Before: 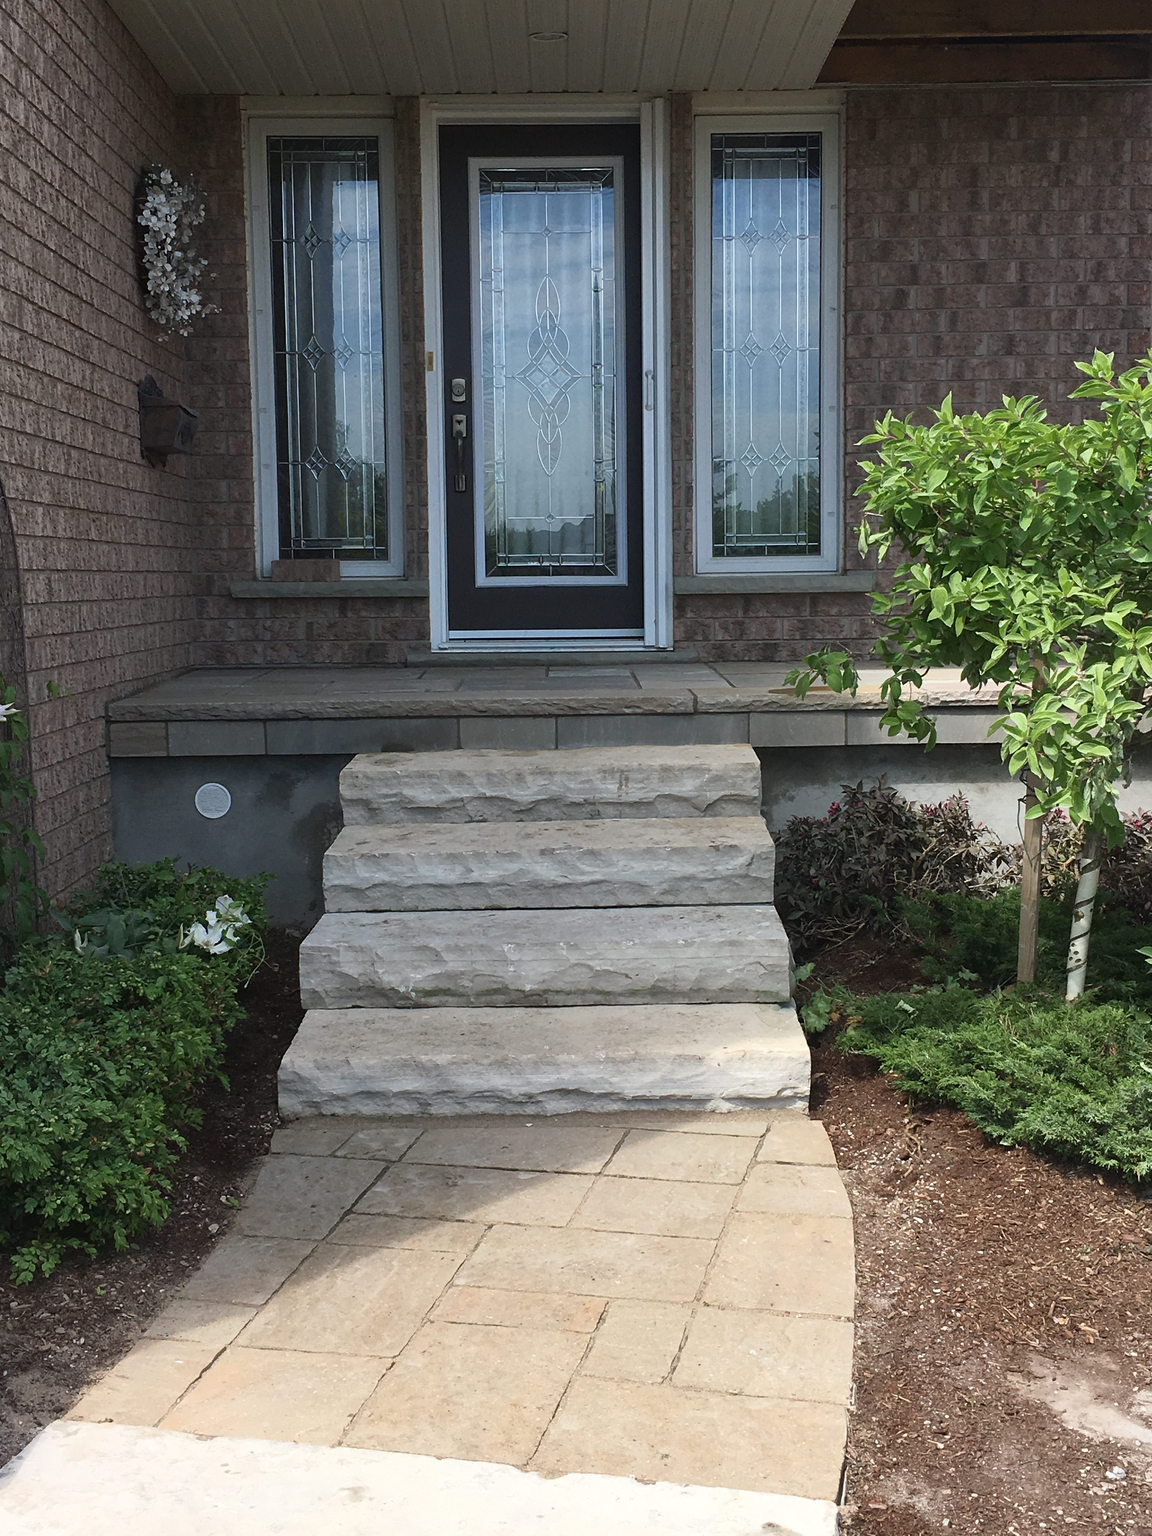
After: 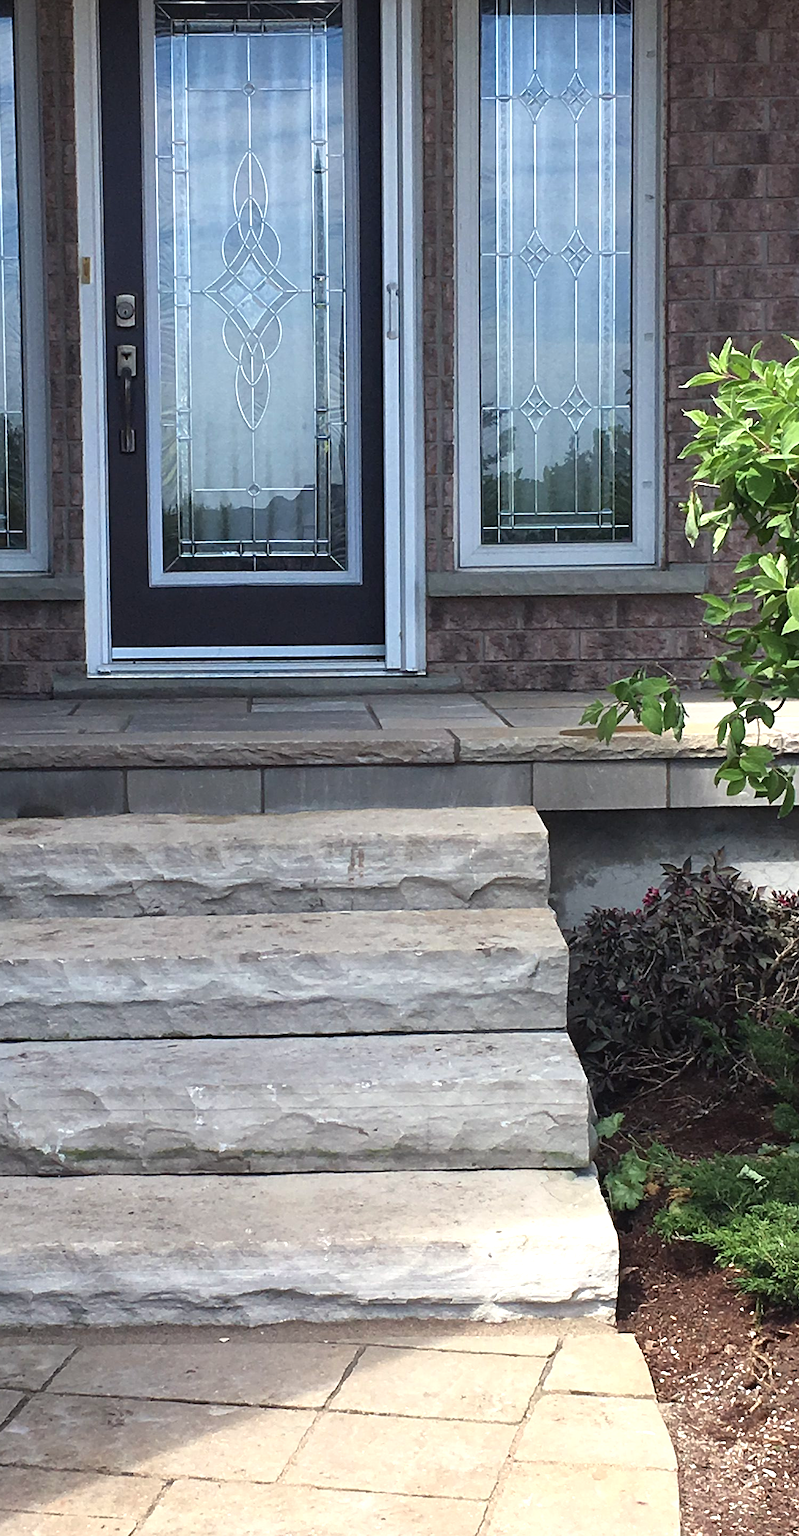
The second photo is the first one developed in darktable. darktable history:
color balance: gamma [0.9, 0.988, 0.975, 1.025], gain [1.05, 1, 1, 1]
exposure: black level correction 0, exposure 0.5 EV, compensate highlight preservation false
crop: left 32.075%, top 10.976%, right 18.355%, bottom 17.596%
sharpen: amount 0.2
